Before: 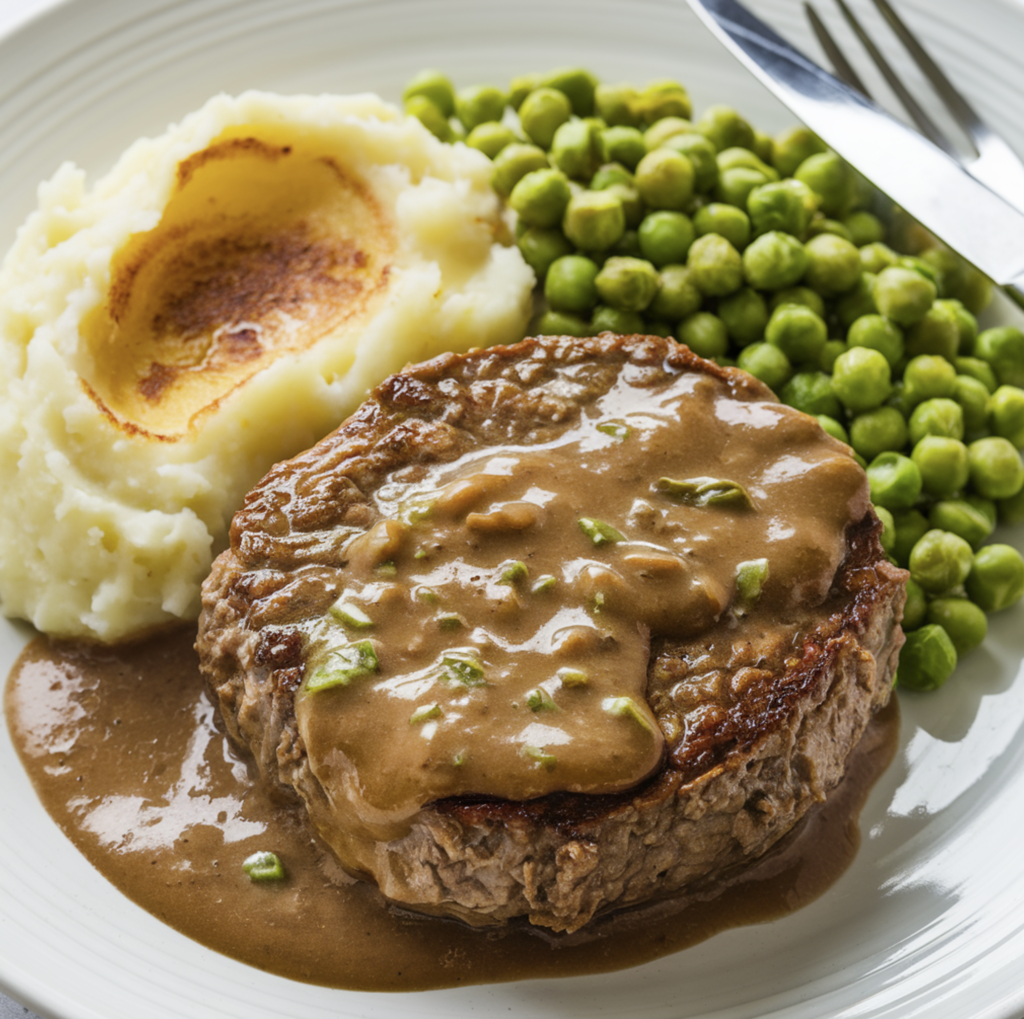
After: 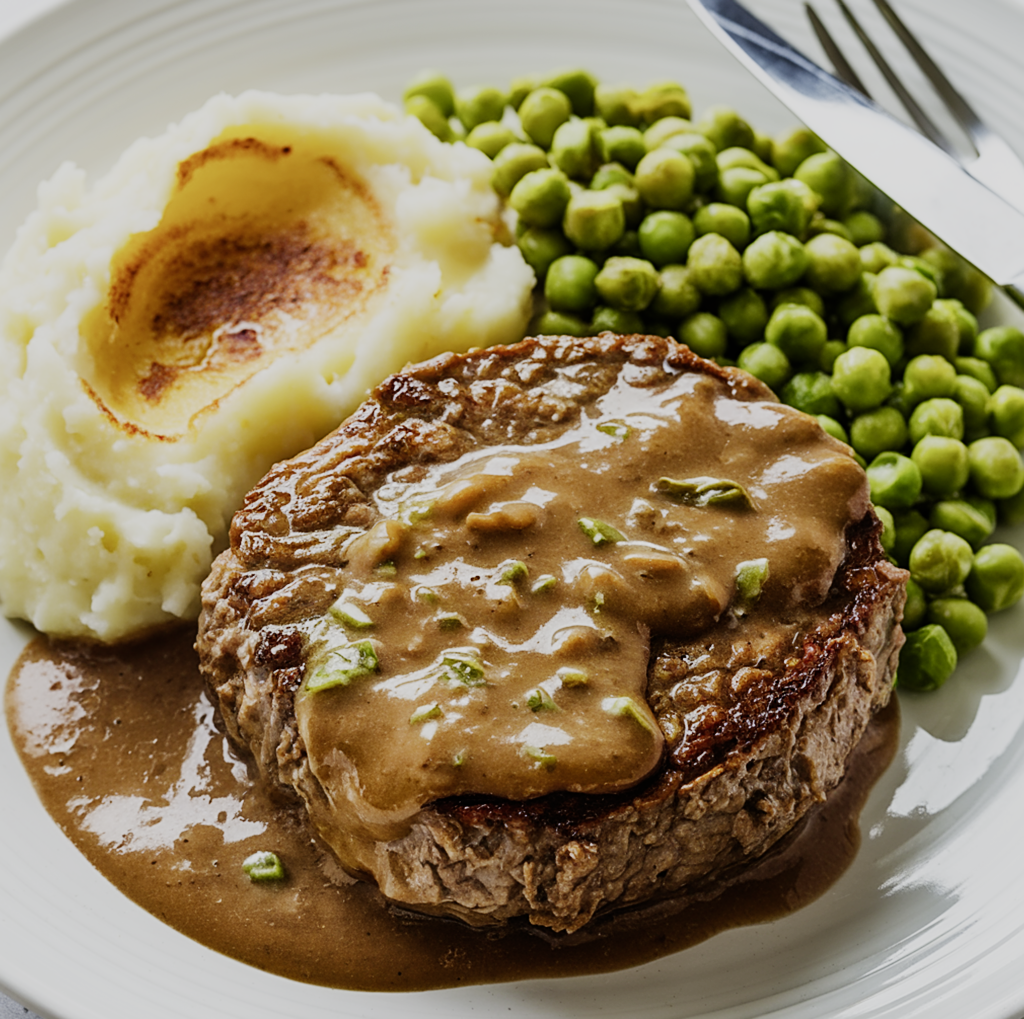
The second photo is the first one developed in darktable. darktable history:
rotate and perspective: automatic cropping original format, crop left 0, crop top 0
sharpen: on, module defaults
sigmoid: skew -0.2, preserve hue 0%, red attenuation 0.1, red rotation 0.035, green attenuation 0.1, green rotation -0.017, blue attenuation 0.15, blue rotation -0.052, base primaries Rec2020
